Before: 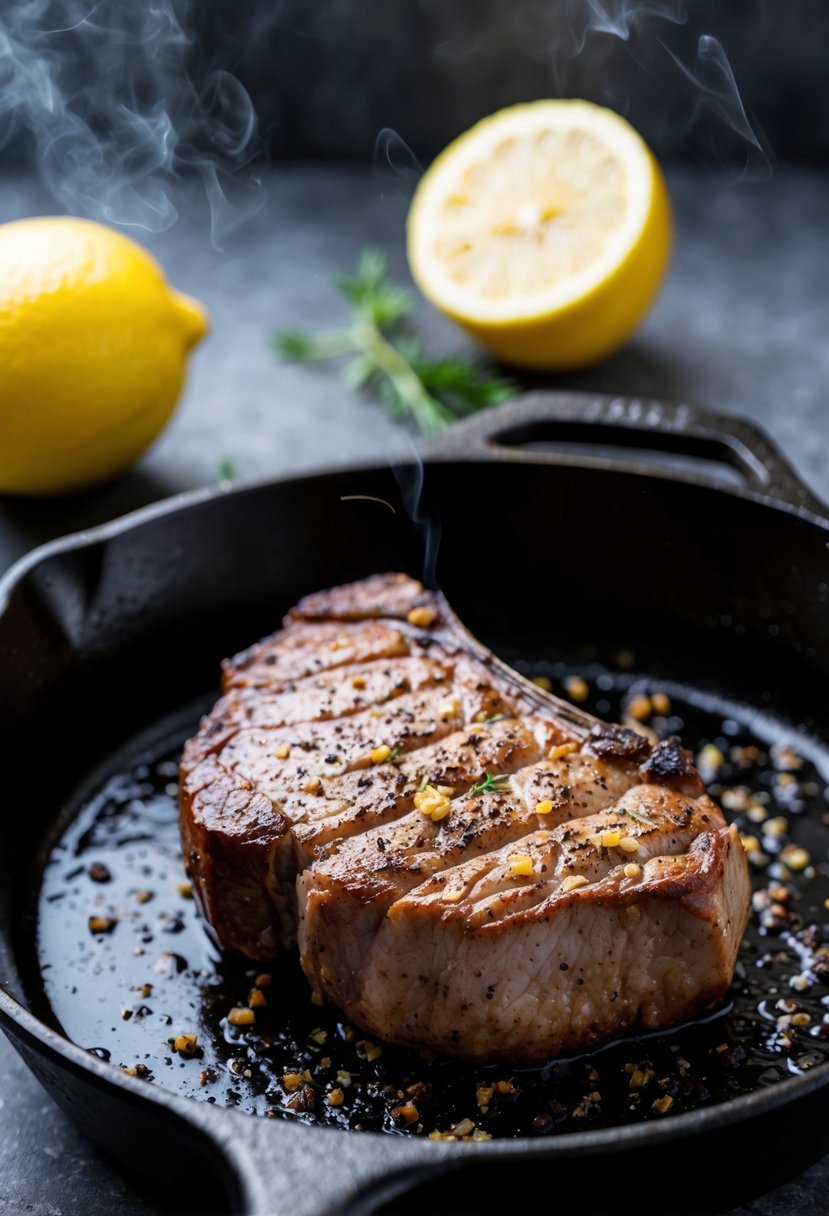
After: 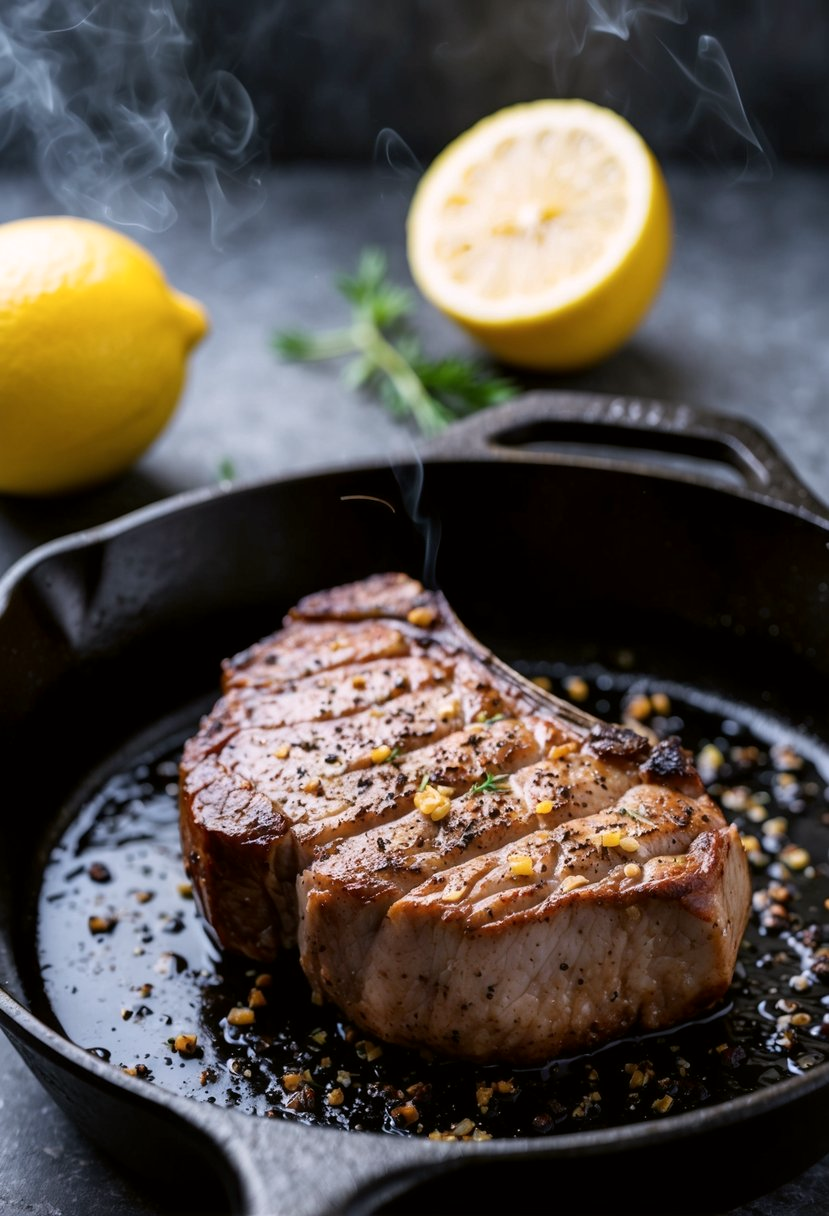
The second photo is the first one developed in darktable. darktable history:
color correction: highlights a* 3.04, highlights b* -1.04, shadows a* -0.096, shadows b* 2.51, saturation 0.977
